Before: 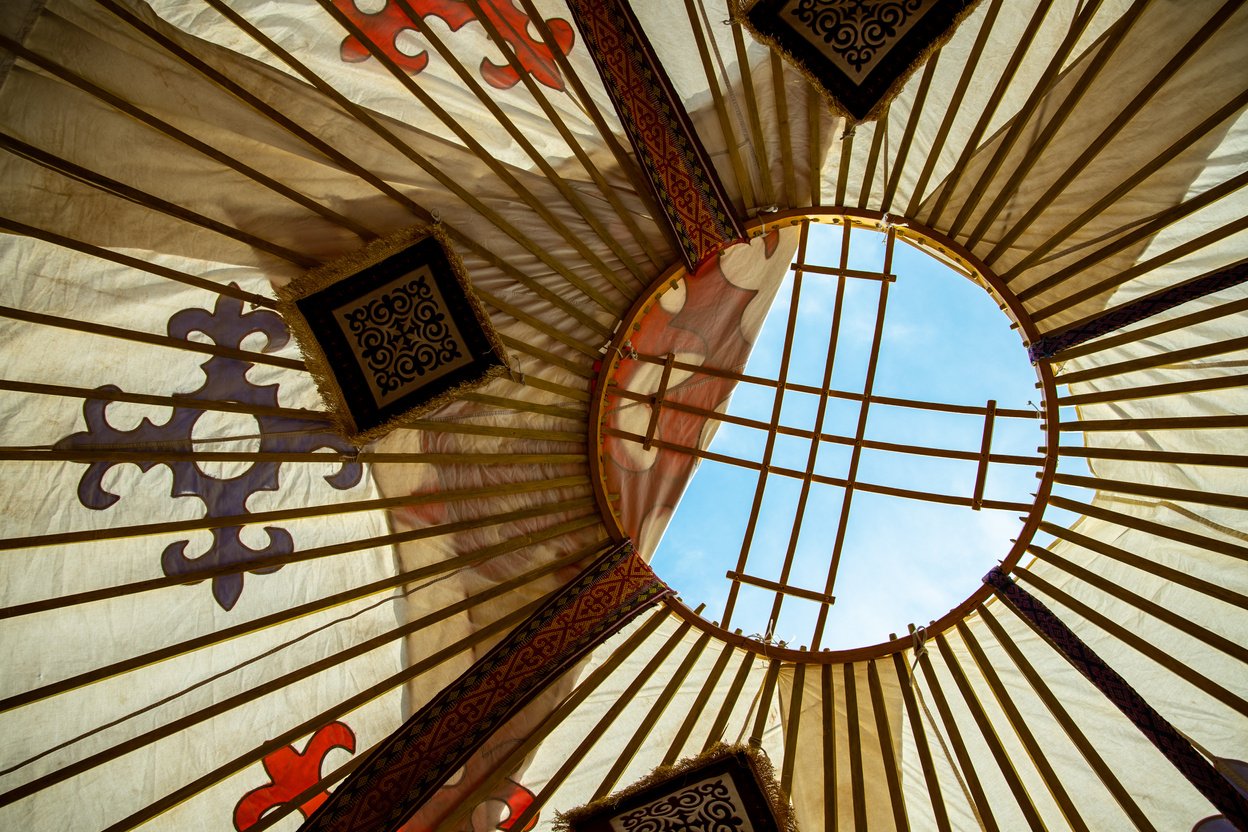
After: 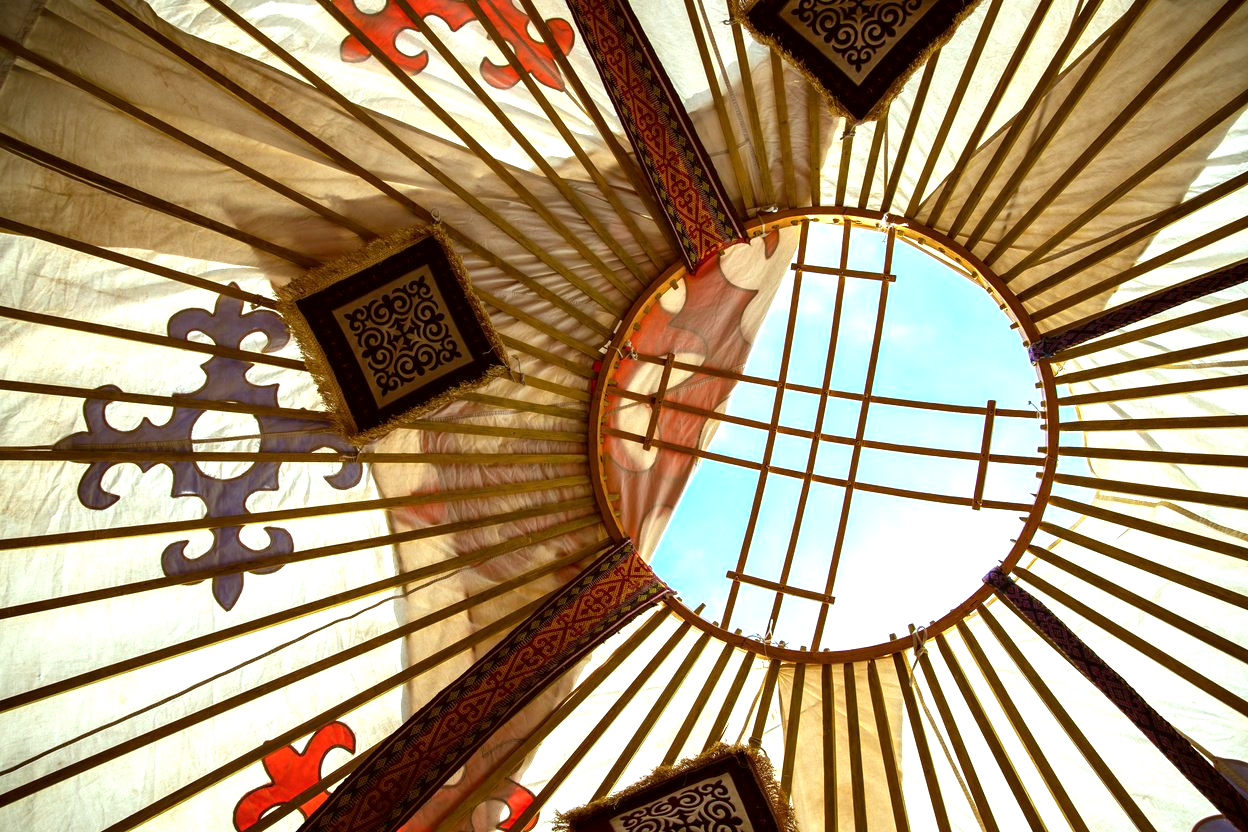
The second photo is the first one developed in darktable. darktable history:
exposure: exposure 0.939 EV, compensate exposure bias true, compensate highlight preservation false
color correction: highlights a* -3.01, highlights b* -6.81, shadows a* 3.16, shadows b* 5.24
